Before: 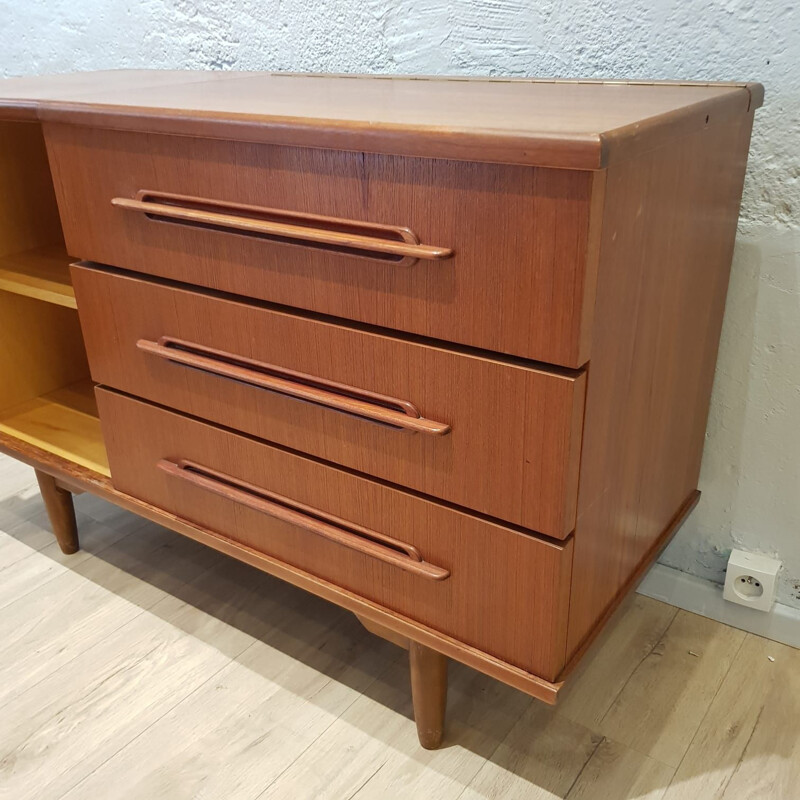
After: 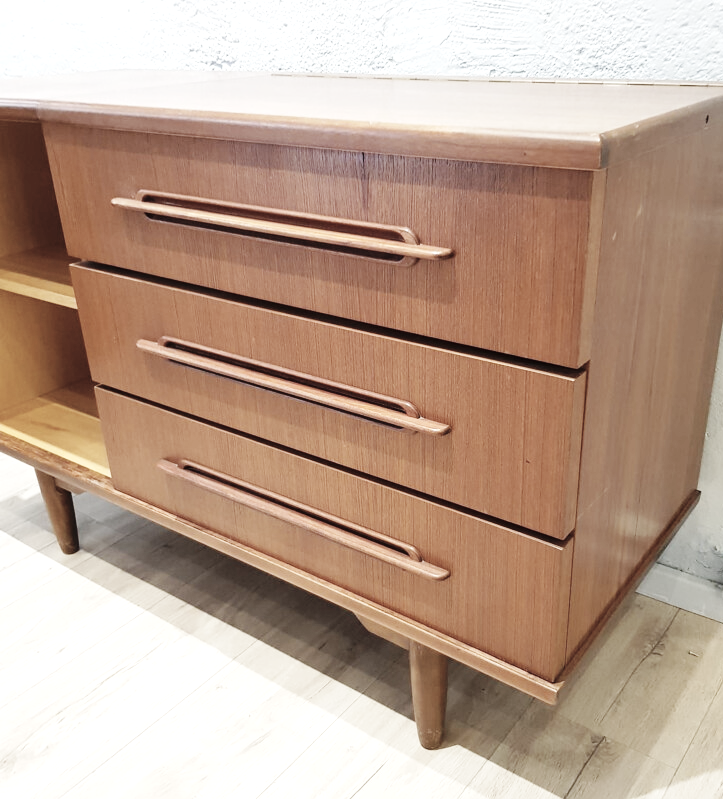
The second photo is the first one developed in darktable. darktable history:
exposure: exposure 0.507 EV, compensate highlight preservation false
base curve: curves: ch0 [(0, 0) (0.036, 0.025) (0.121, 0.166) (0.206, 0.329) (0.605, 0.79) (1, 1)], preserve colors none
crop: right 9.515%, bottom 0.029%
color correction: highlights b* 0.043, saturation 0.466
